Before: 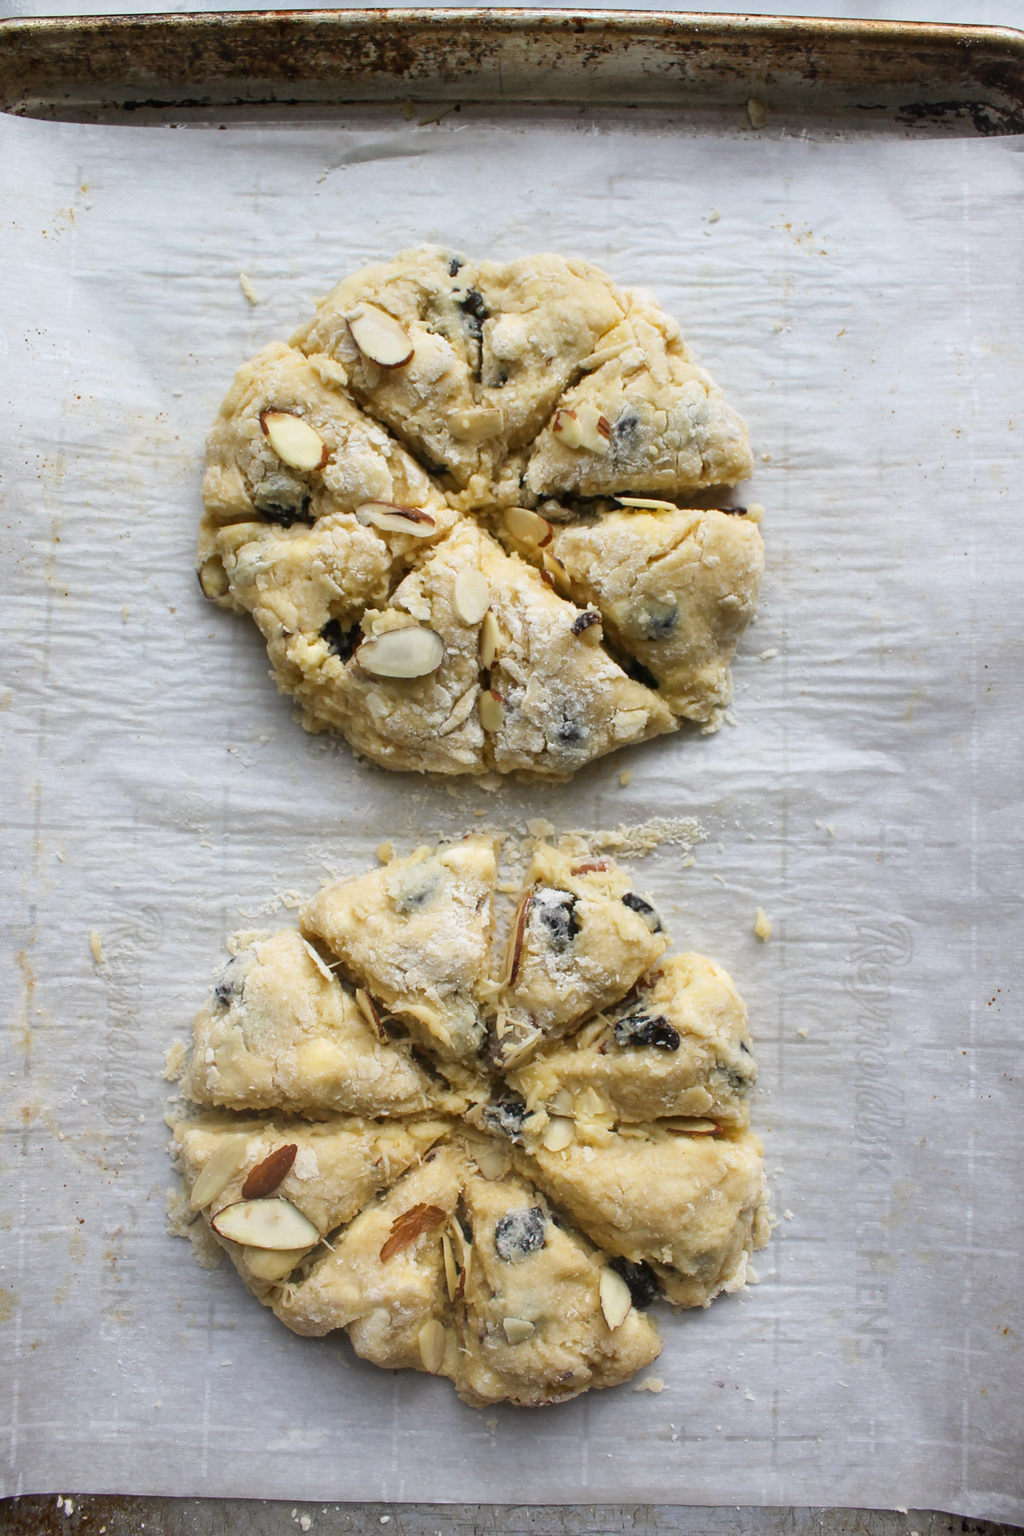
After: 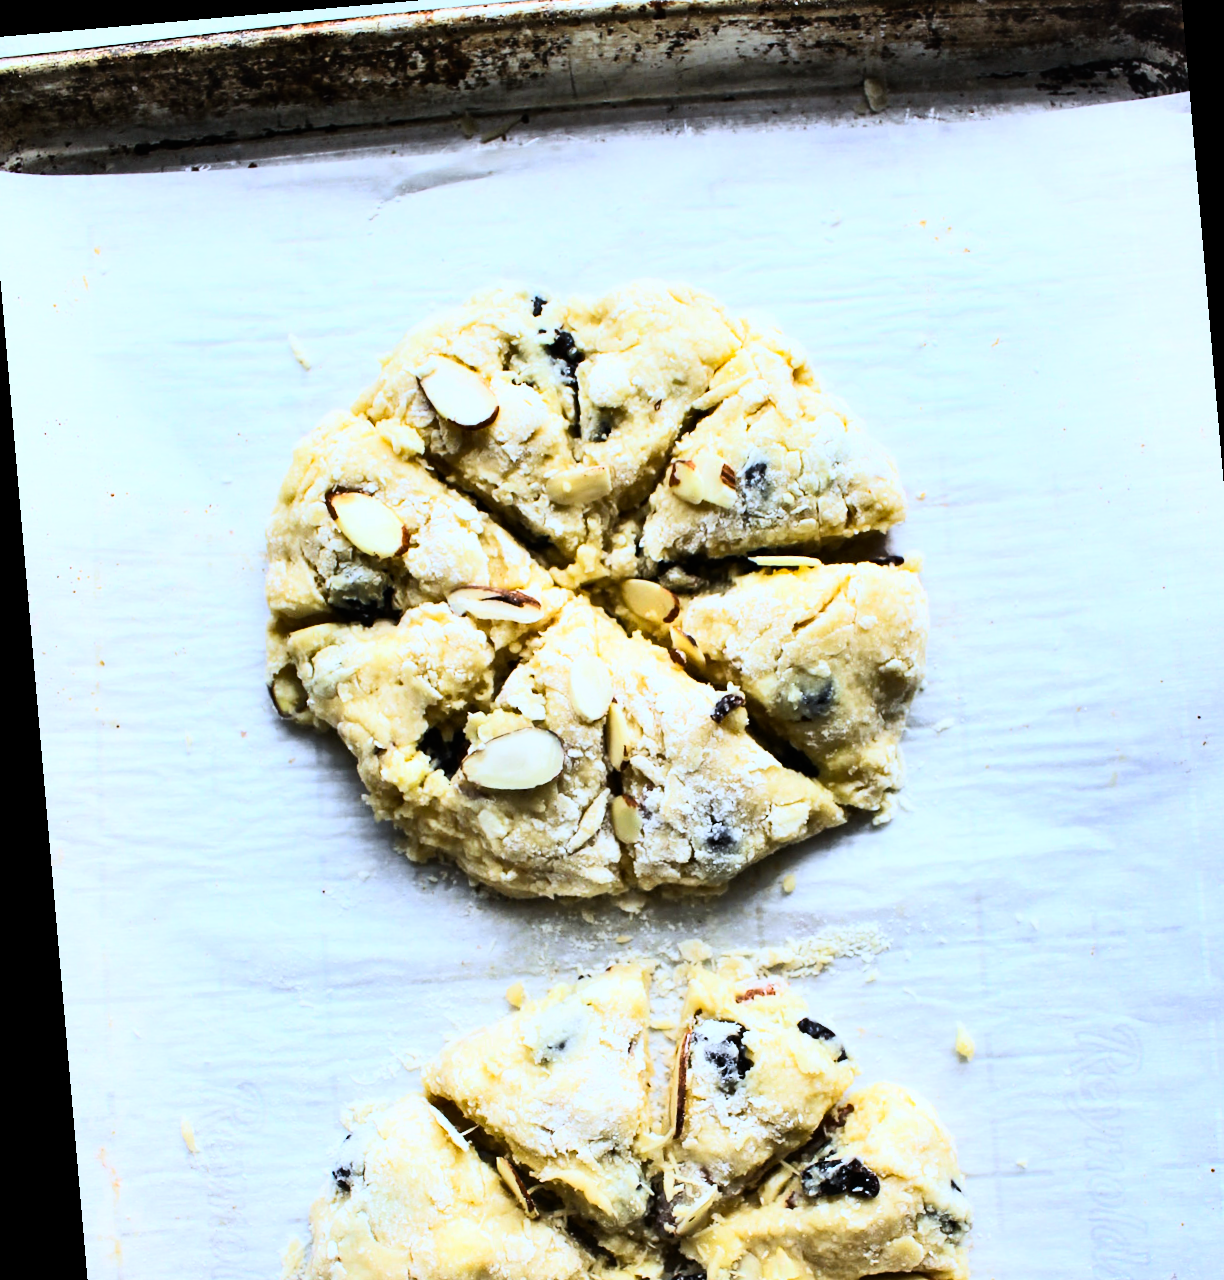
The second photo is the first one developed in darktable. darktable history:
shadows and highlights: soften with gaussian
rgb curve: curves: ch0 [(0, 0) (0.21, 0.15) (0.24, 0.21) (0.5, 0.75) (0.75, 0.96) (0.89, 0.99) (1, 1)]; ch1 [(0, 0.02) (0.21, 0.13) (0.25, 0.2) (0.5, 0.67) (0.75, 0.9) (0.89, 0.97) (1, 1)]; ch2 [(0, 0.02) (0.21, 0.13) (0.25, 0.2) (0.5, 0.67) (0.75, 0.9) (0.89, 0.97) (1, 1)], compensate middle gray true
white balance: red 0.926, green 1.003, blue 1.133
rotate and perspective: rotation -4.98°, automatic cropping off
crop: left 1.509%, top 3.452%, right 7.696%, bottom 28.452%
